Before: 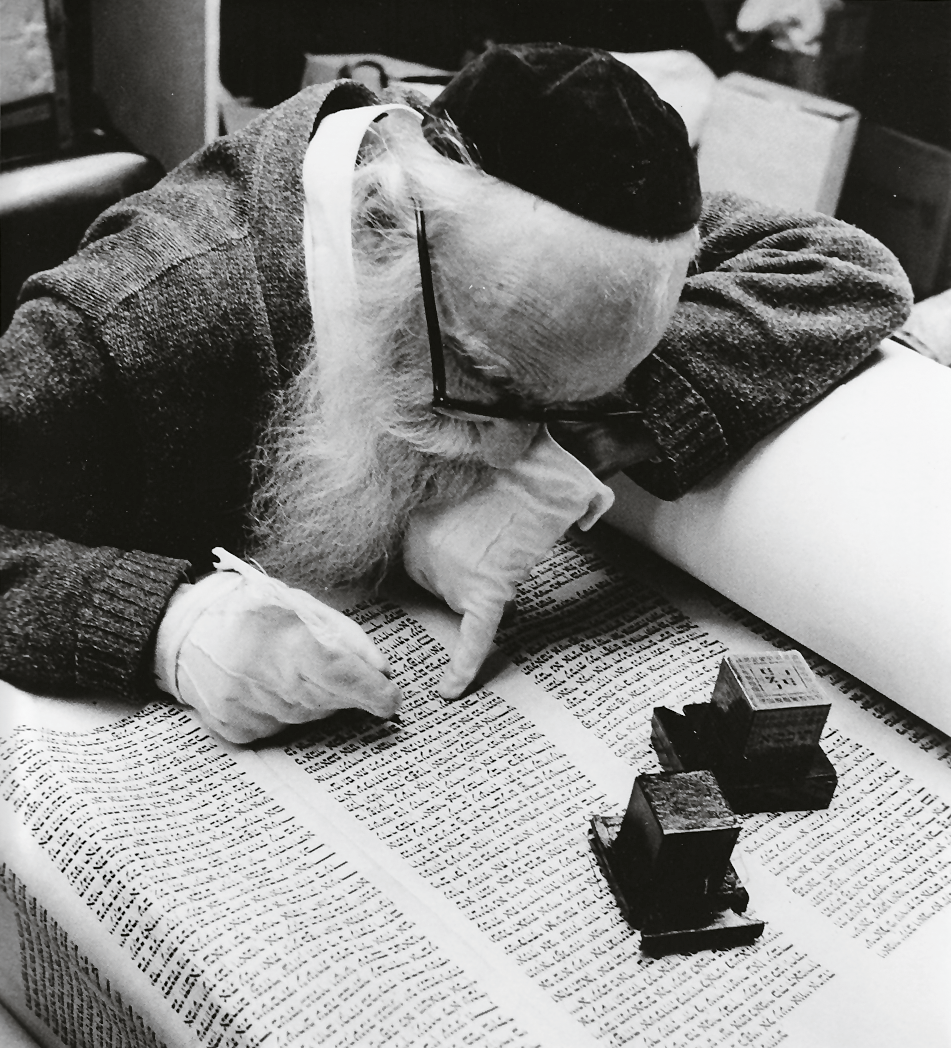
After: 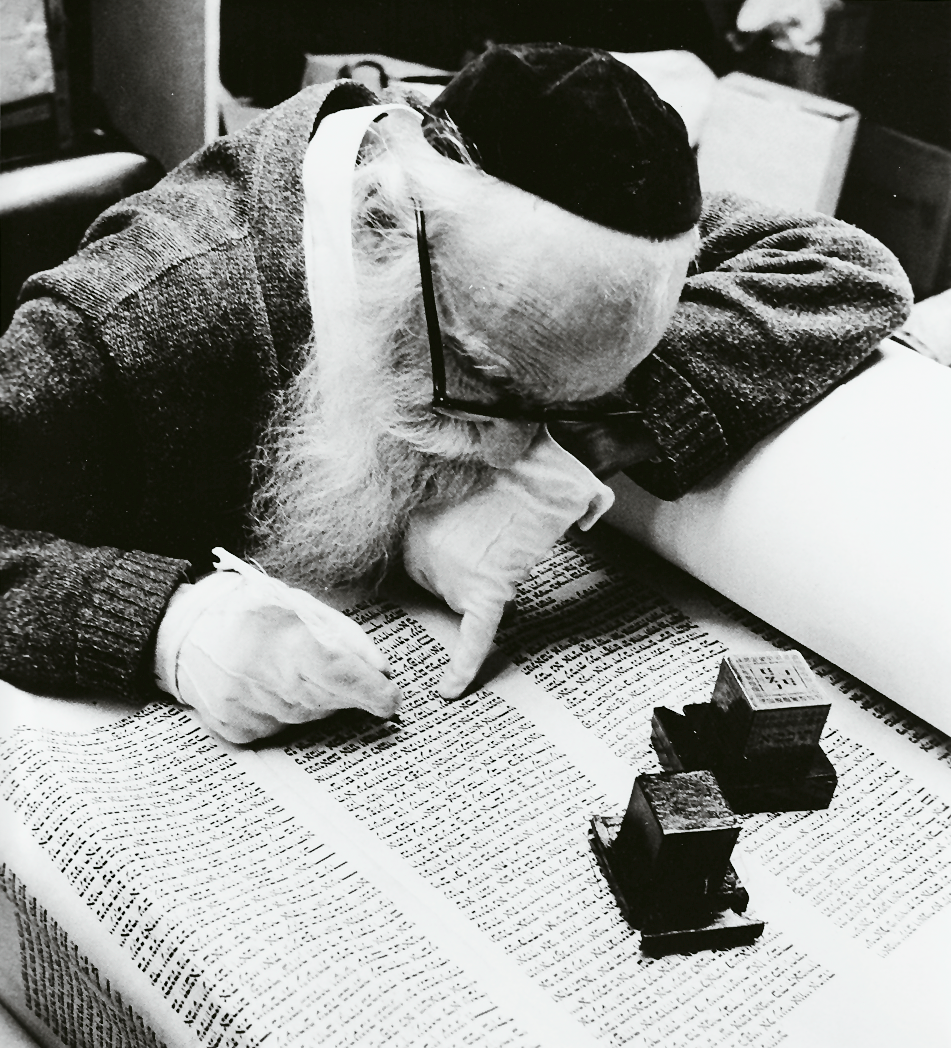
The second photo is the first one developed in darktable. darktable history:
tone curve: curves: ch0 [(0, 0.003) (0.044, 0.032) (0.12, 0.089) (0.197, 0.168) (0.281, 0.273) (0.468, 0.548) (0.588, 0.71) (0.701, 0.815) (0.86, 0.922) (1, 0.982)]; ch1 [(0, 0) (0.247, 0.215) (0.433, 0.382) (0.466, 0.426) (0.493, 0.481) (0.501, 0.5) (0.517, 0.524) (0.557, 0.582) (0.598, 0.651) (0.671, 0.735) (0.796, 0.85) (1, 1)]; ch2 [(0, 0) (0.249, 0.216) (0.357, 0.317) (0.448, 0.432) (0.478, 0.492) (0.498, 0.499) (0.517, 0.53) (0.537, 0.57) (0.569, 0.623) (0.61, 0.663) (0.706, 0.75) (0.808, 0.809) (0.991, 0.968)], color space Lab, independent channels, preserve colors none
